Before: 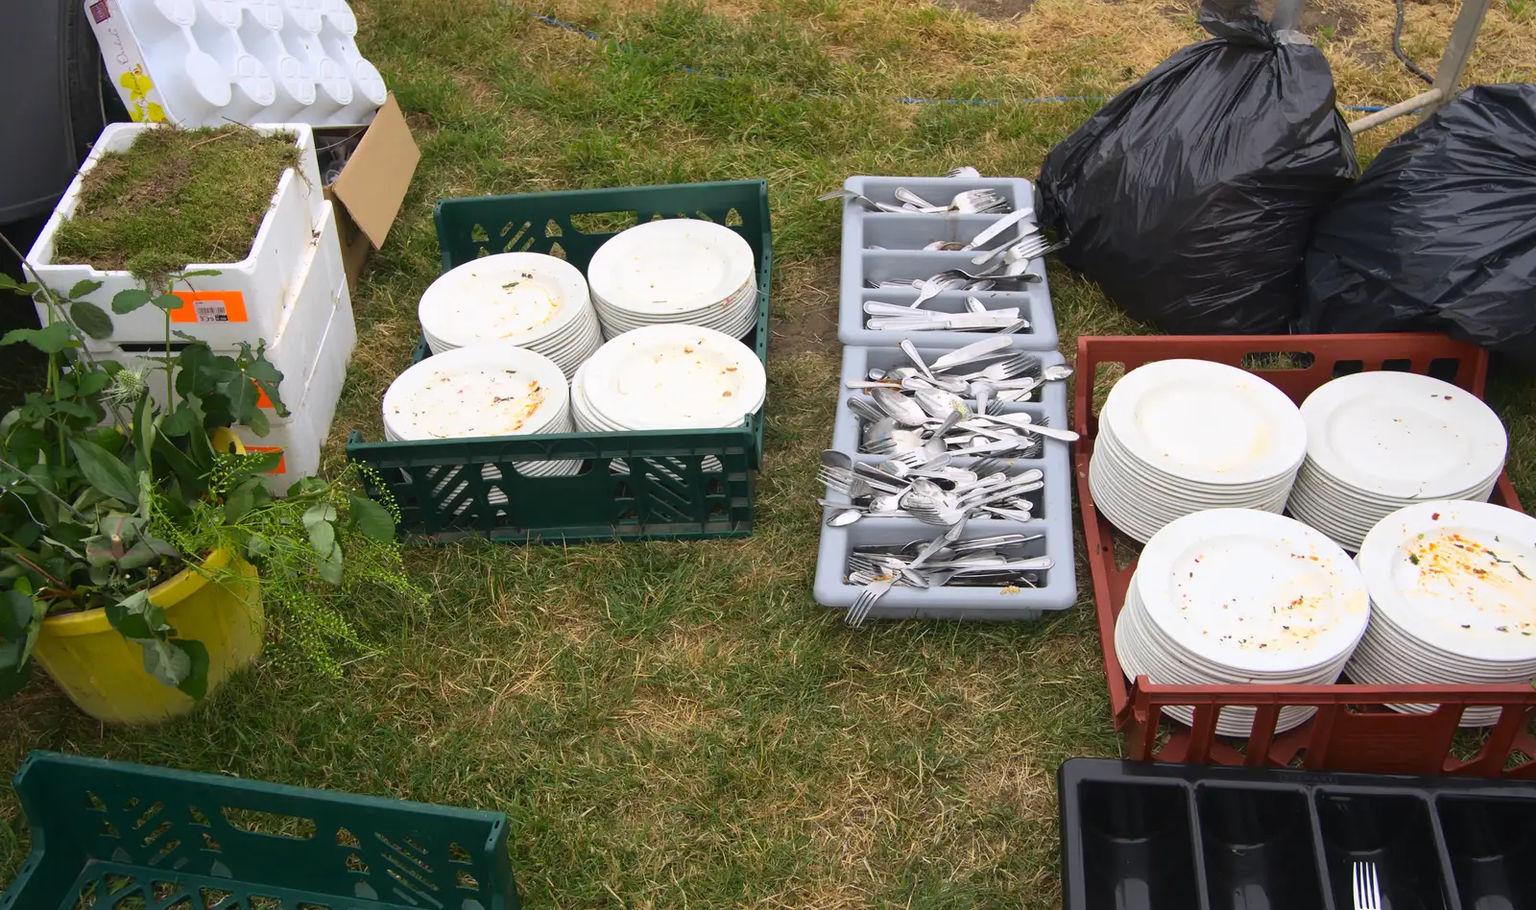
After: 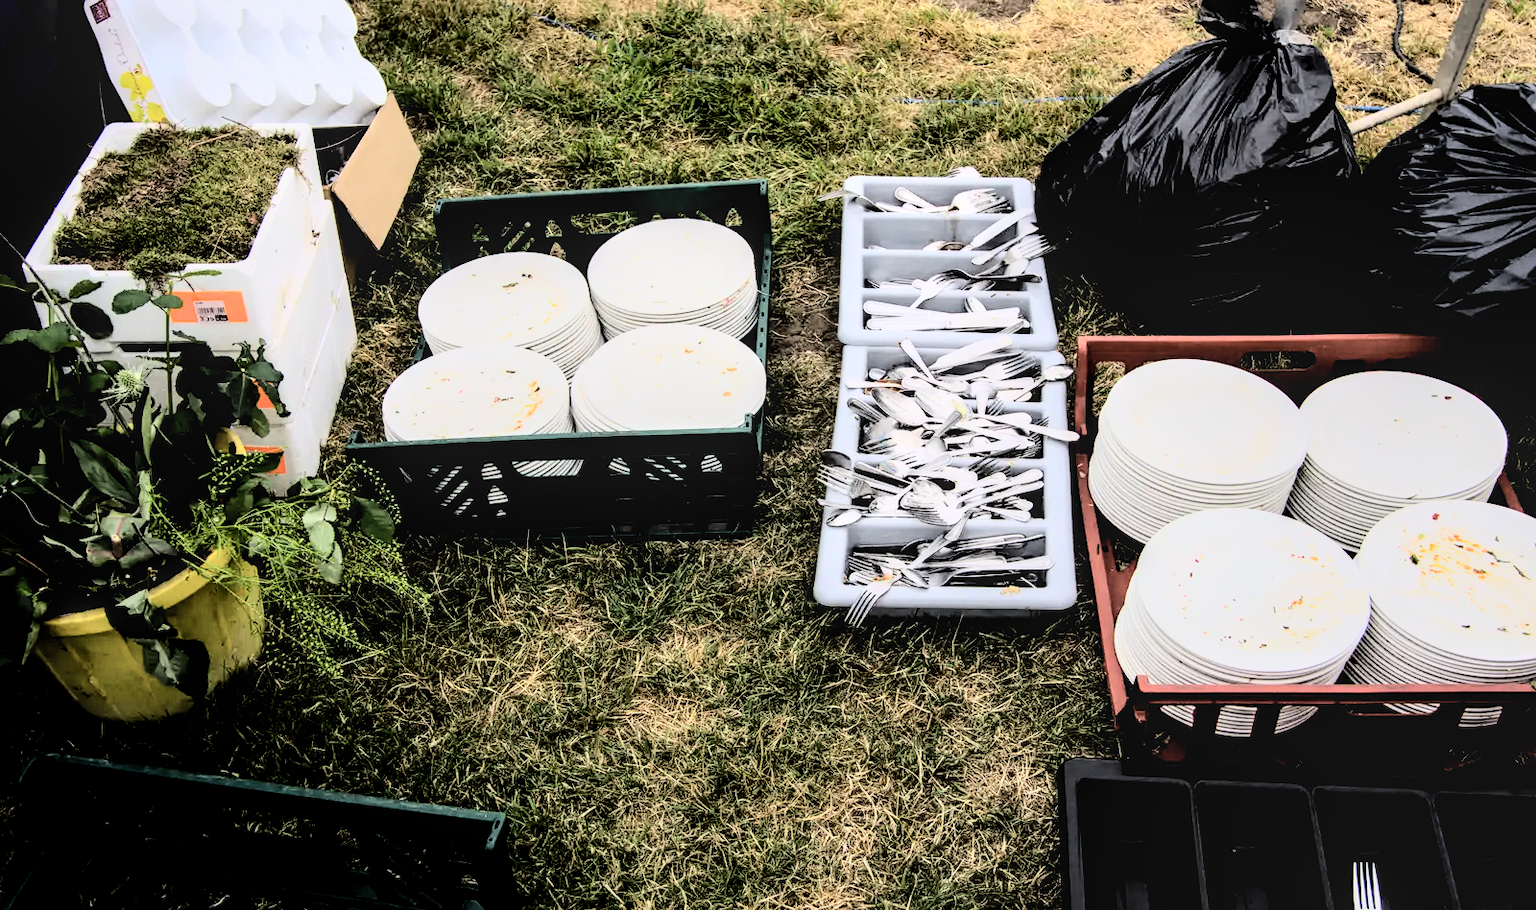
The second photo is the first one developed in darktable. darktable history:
tone curve: curves: ch0 [(0, 0) (0.003, 0.003) (0.011, 0.012) (0.025, 0.026) (0.044, 0.046) (0.069, 0.072) (0.1, 0.104) (0.136, 0.141) (0.177, 0.185) (0.224, 0.247) (0.277, 0.335) (0.335, 0.447) (0.399, 0.539) (0.468, 0.636) (0.543, 0.723) (0.623, 0.803) (0.709, 0.873) (0.801, 0.936) (0.898, 0.978) (1, 1)], color space Lab, independent channels, preserve colors none
local contrast: on, module defaults
levels: white 99.98%
filmic rgb: middle gray luminance 13.36%, black relative exposure -2.01 EV, white relative exposure 3.08 EV, target black luminance 0%, hardness 1.8, latitude 59.14%, contrast 1.742, highlights saturation mix 5.06%, shadows ↔ highlights balance -37.3%, color science v6 (2022)
